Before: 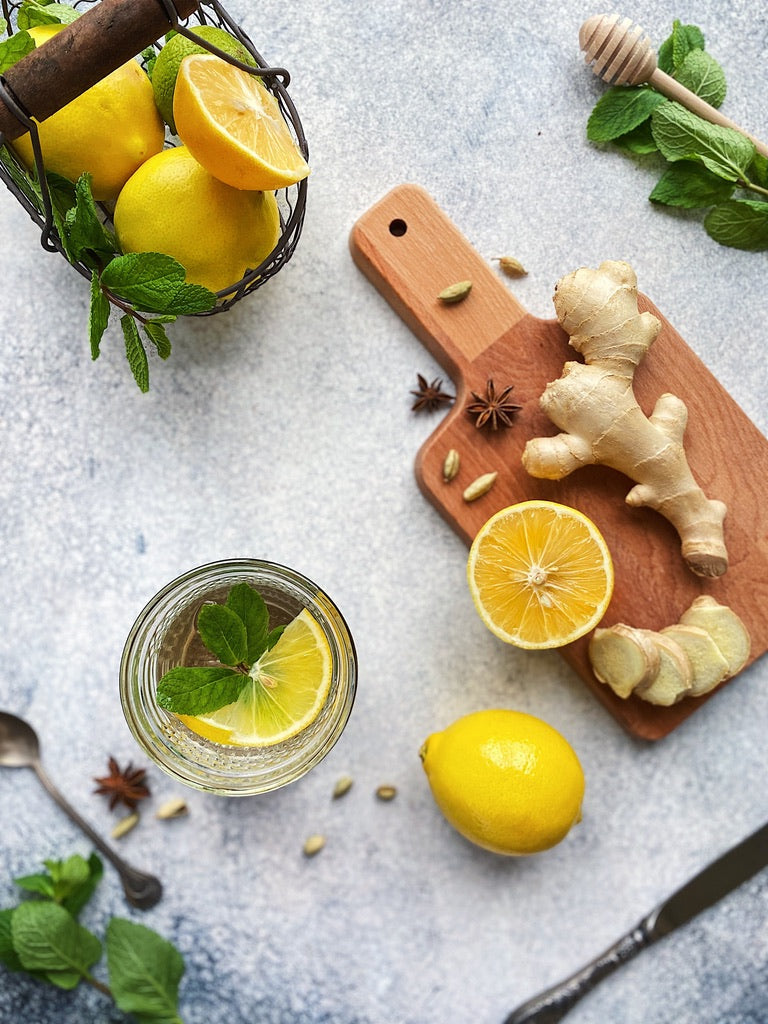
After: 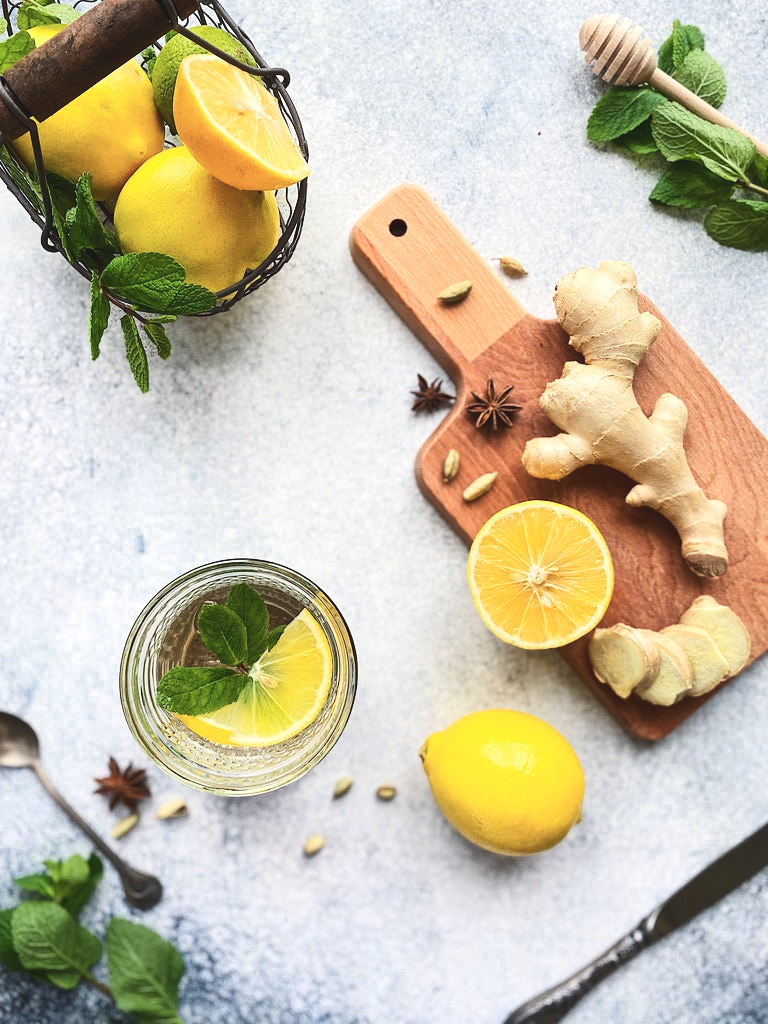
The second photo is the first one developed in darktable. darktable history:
contrast brightness saturation: contrast 0.24, brightness 0.09
exposure: black level correction -0.008, exposure 0.067 EV, compensate highlight preservation false
color zones: curves: ch0 [(0.25, 0.5) (0.636, 0.25) (0.75, 0.5)]
